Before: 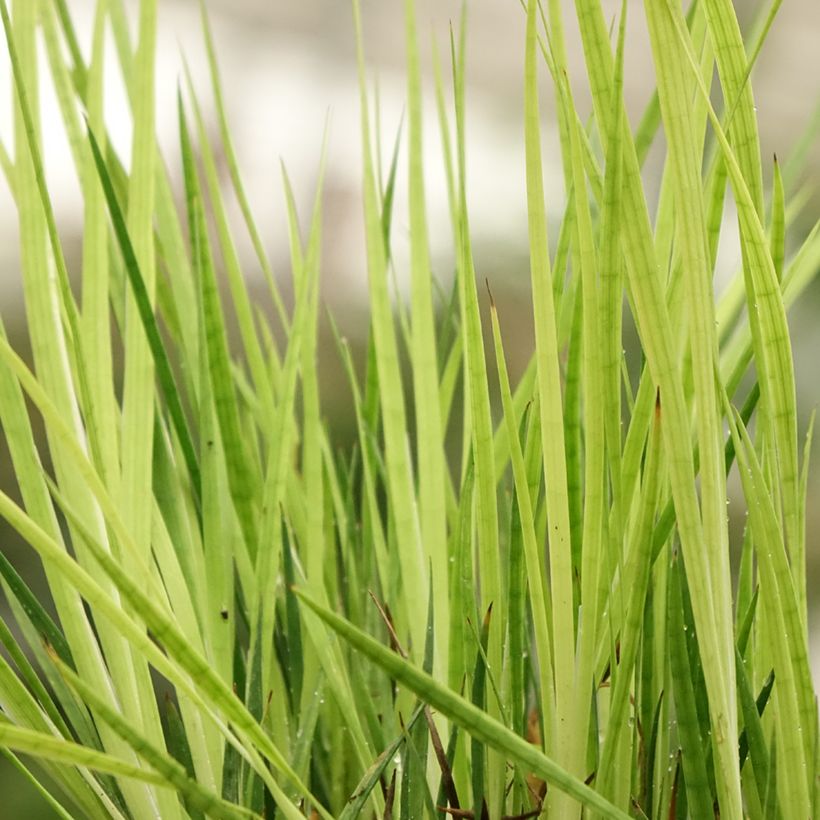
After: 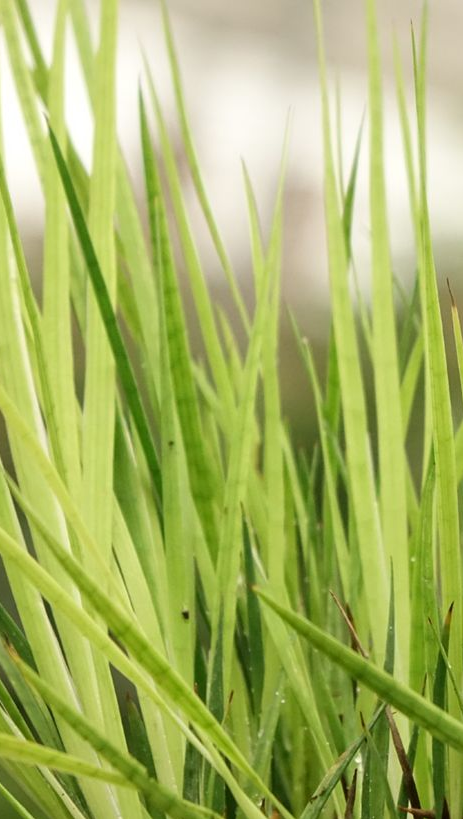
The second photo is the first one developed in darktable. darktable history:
crop: left 4.807%, right 38.714%
